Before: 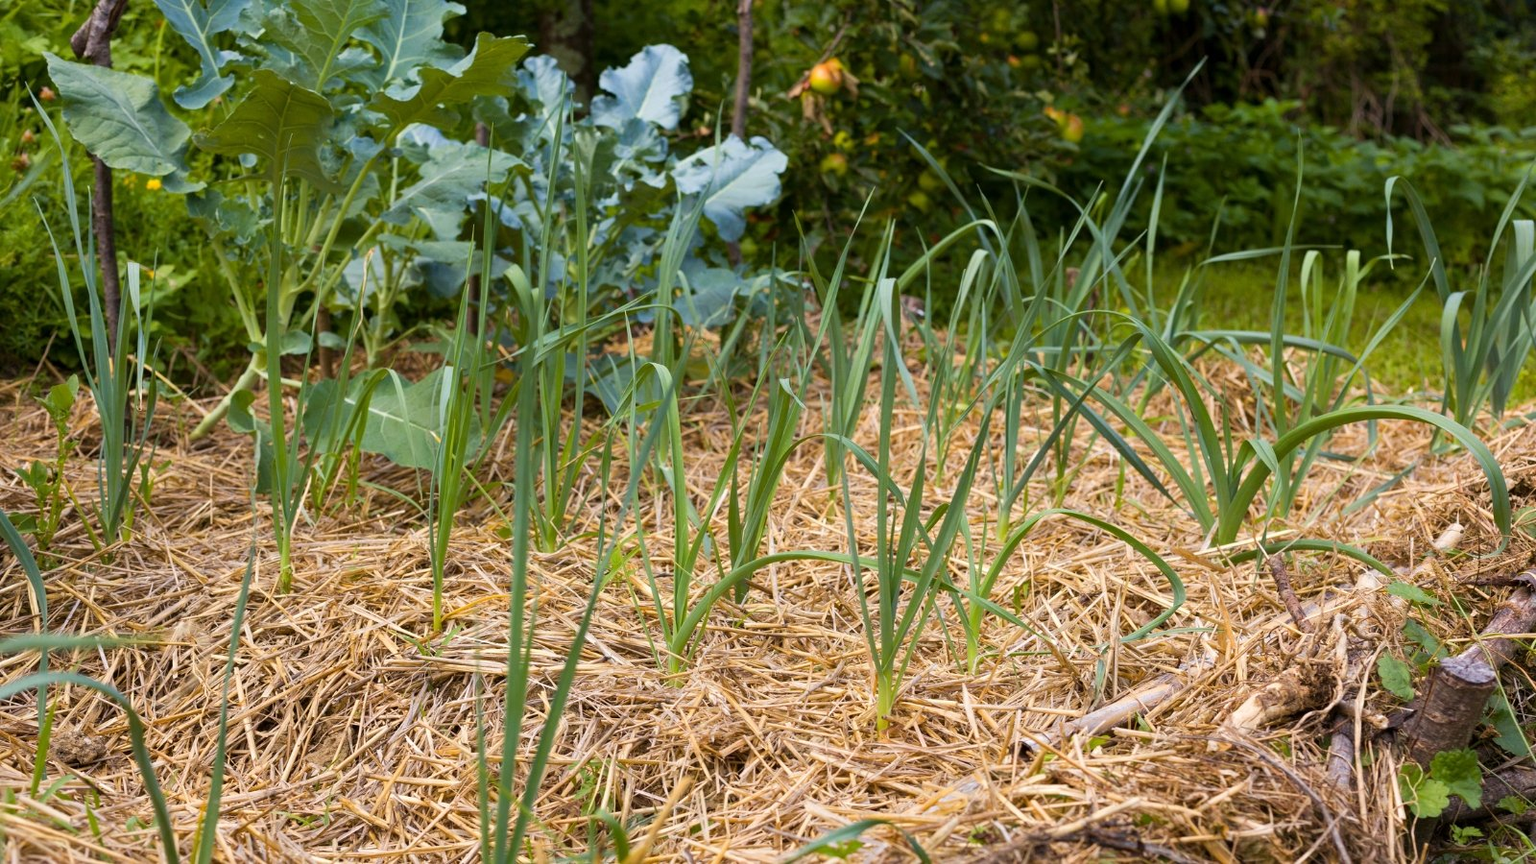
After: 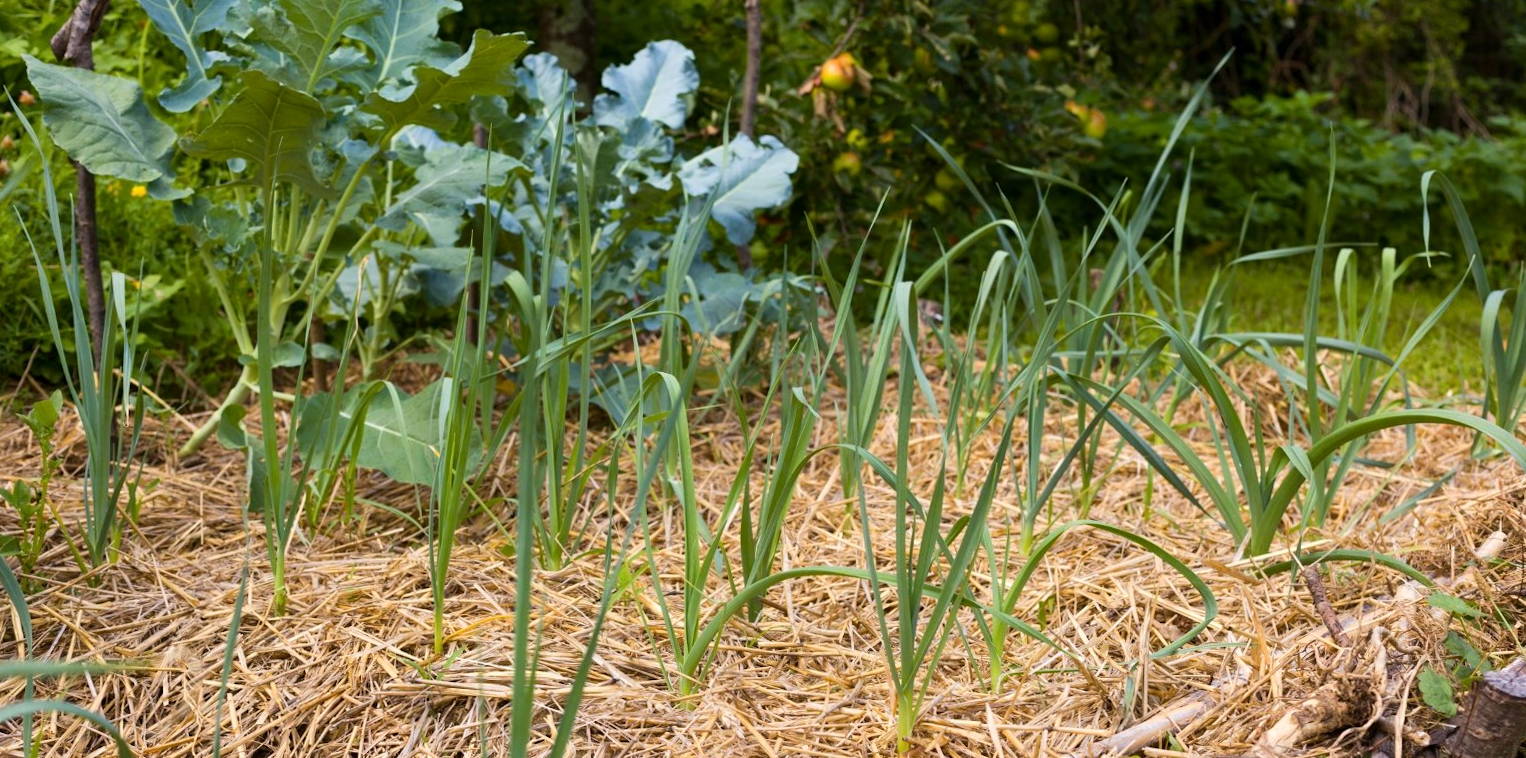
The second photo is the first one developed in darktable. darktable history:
contrast brightness saturation: contrast 0.102, brightness 0.023, saturation 0.024
crop and rotate: angle 0.544°, left 0.402%, right 2.605%, bottom 14.25%
